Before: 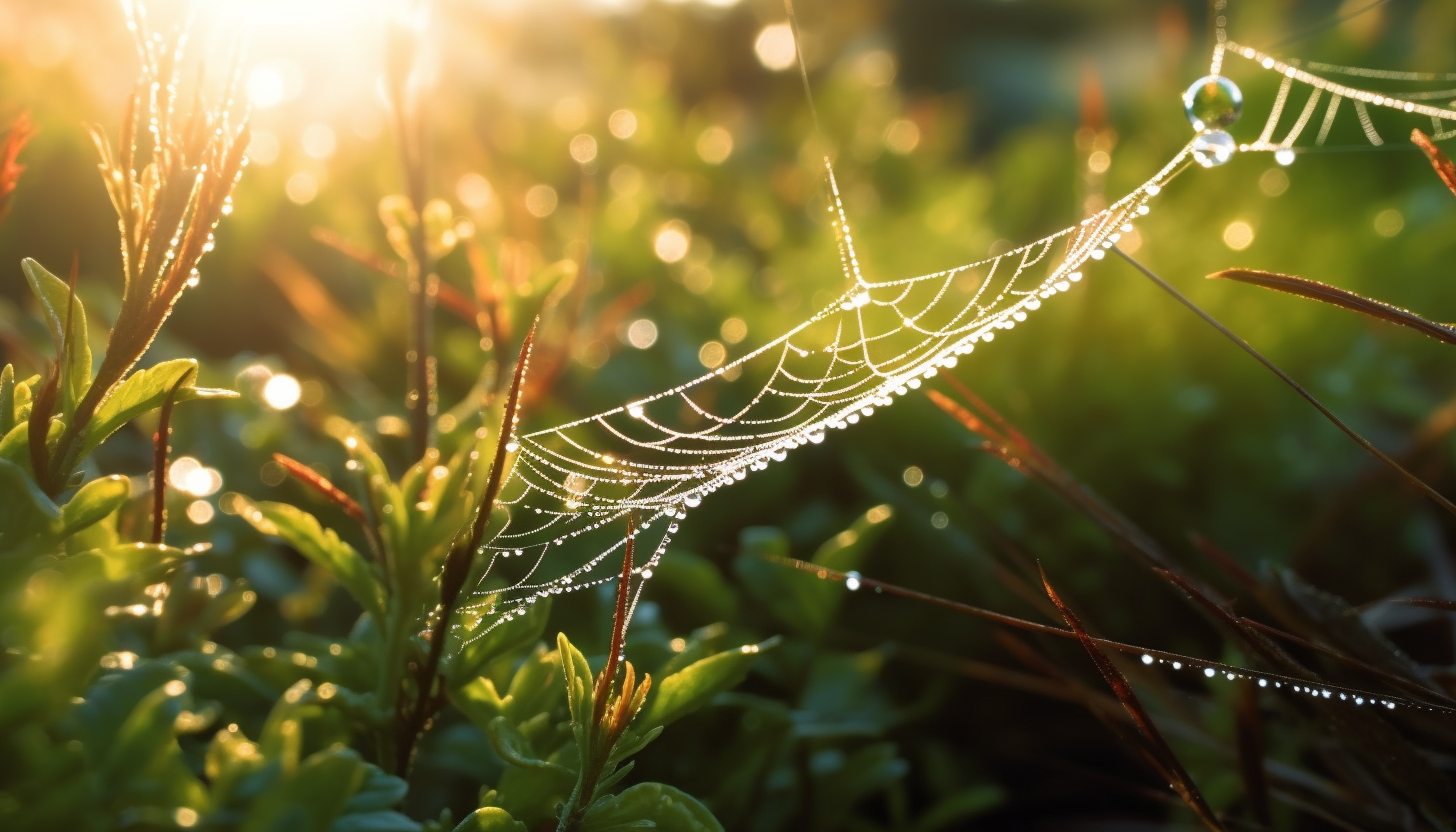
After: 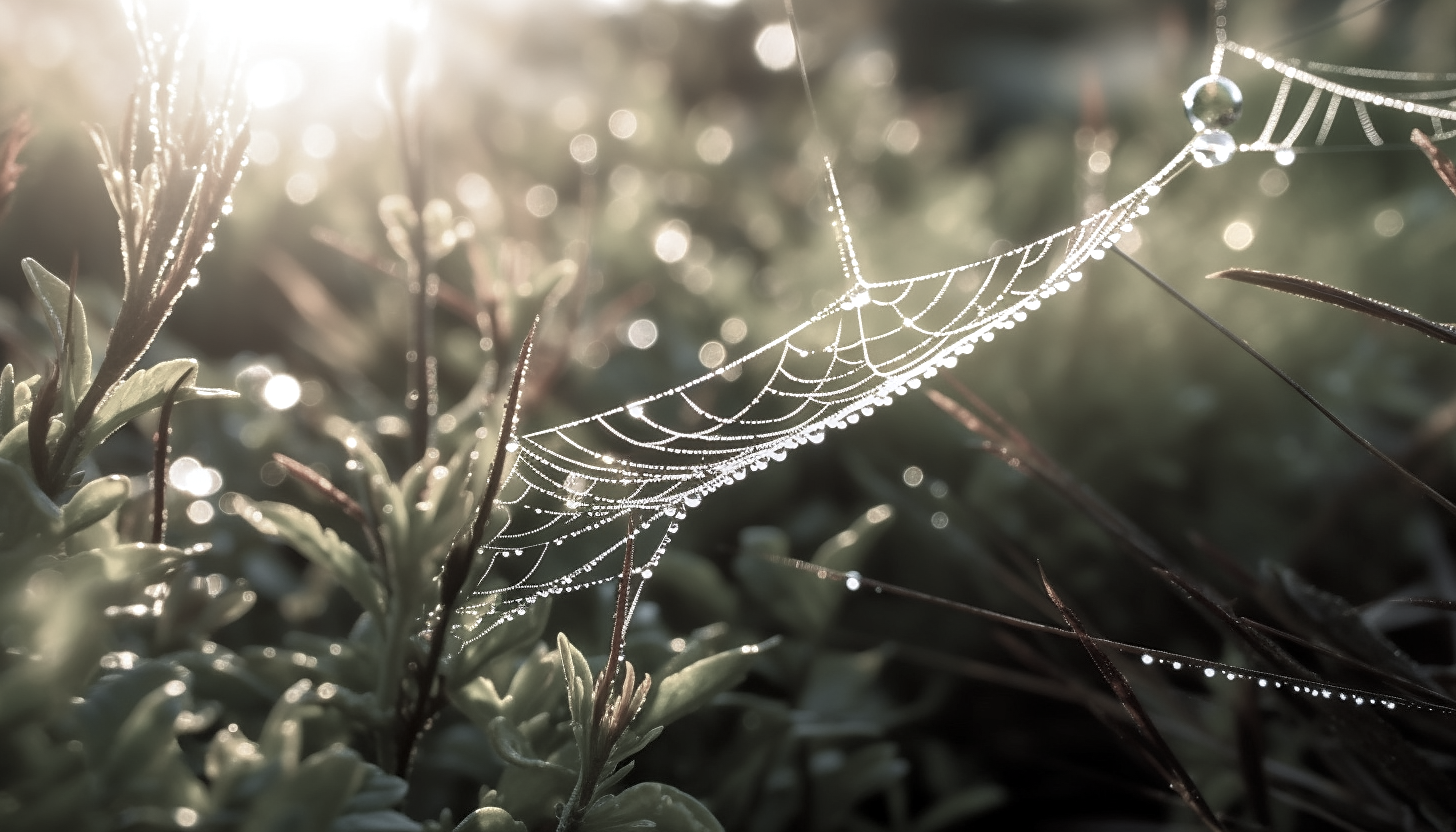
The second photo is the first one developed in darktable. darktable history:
sharpen: radius 1.906, amount 0.4, threshold 1.418
color calibration: illuminant as shot in camera, x 0.358, y 0.373, temperature 4628.91 K
local contrast: on, module defaults
color correction: highlights b* -0.028, saturation 0.284
